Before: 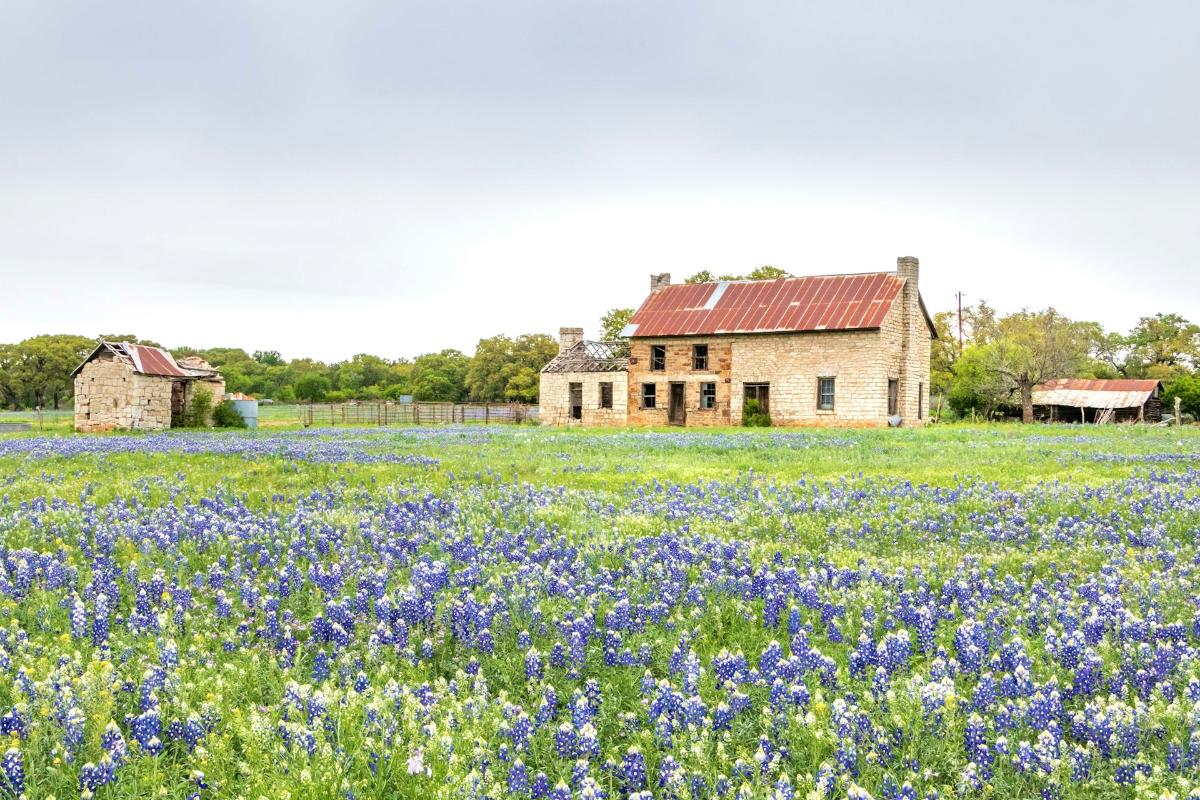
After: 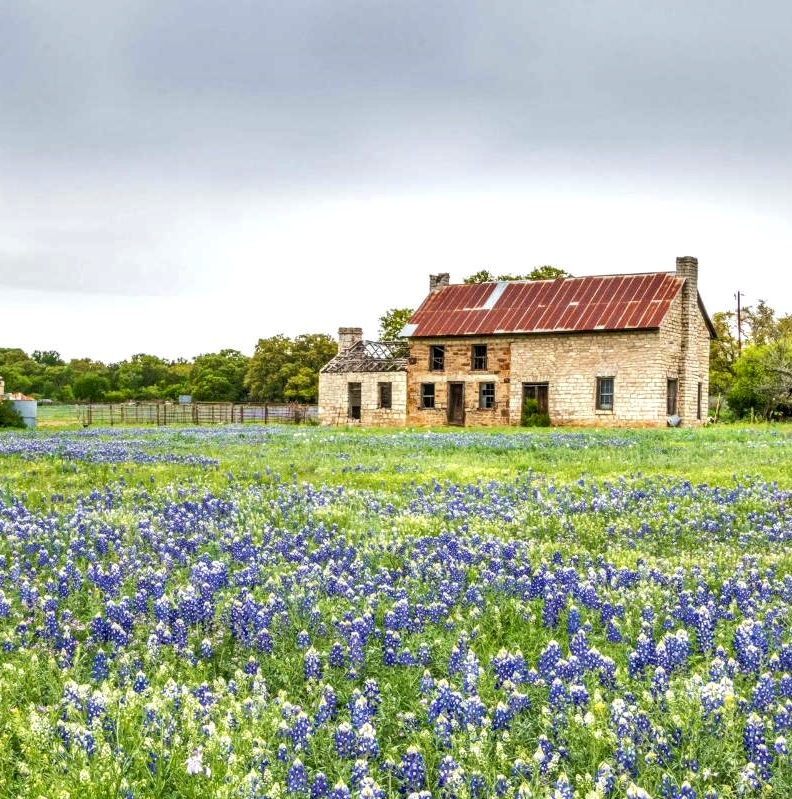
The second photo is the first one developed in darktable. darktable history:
crop and rotate: left 18.442%, right 15.508%
shadows and highlights: soften with gaussian
local contrast: on, module defaults
